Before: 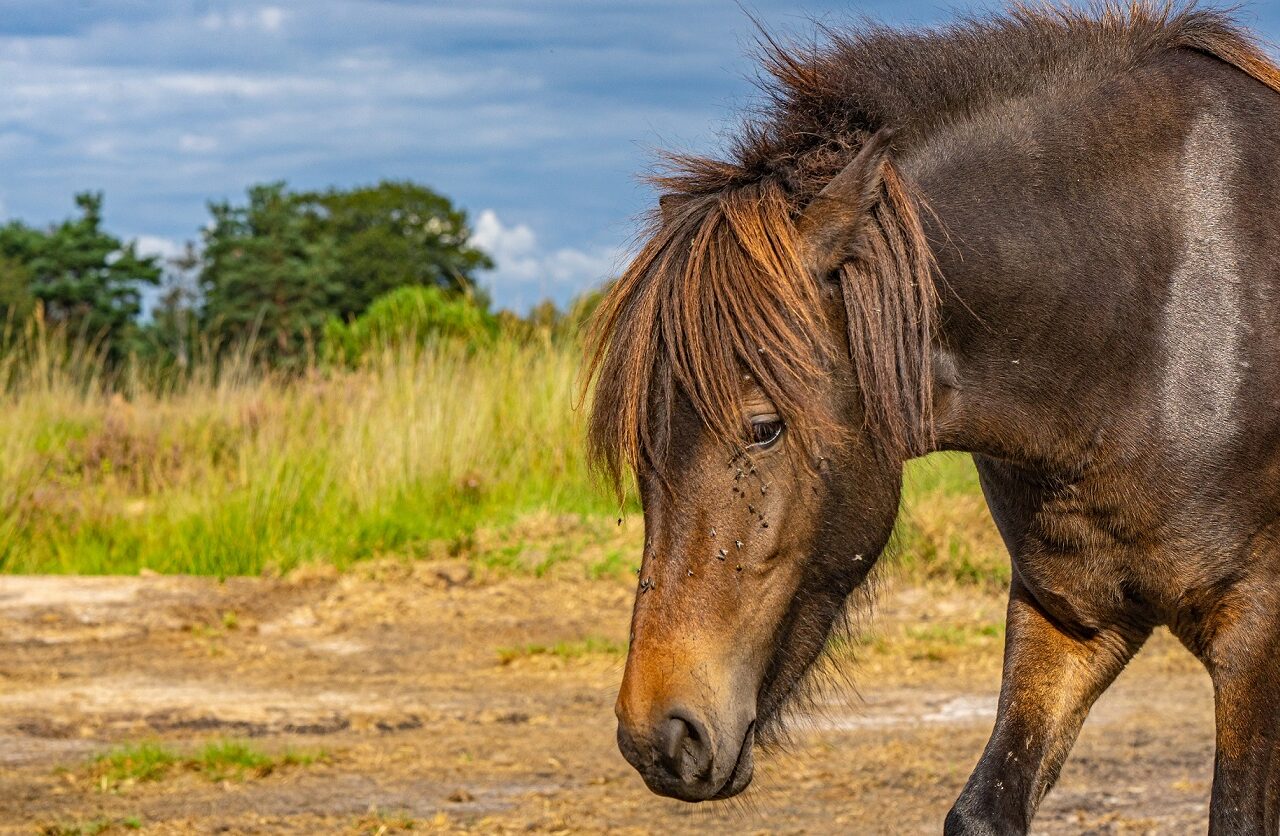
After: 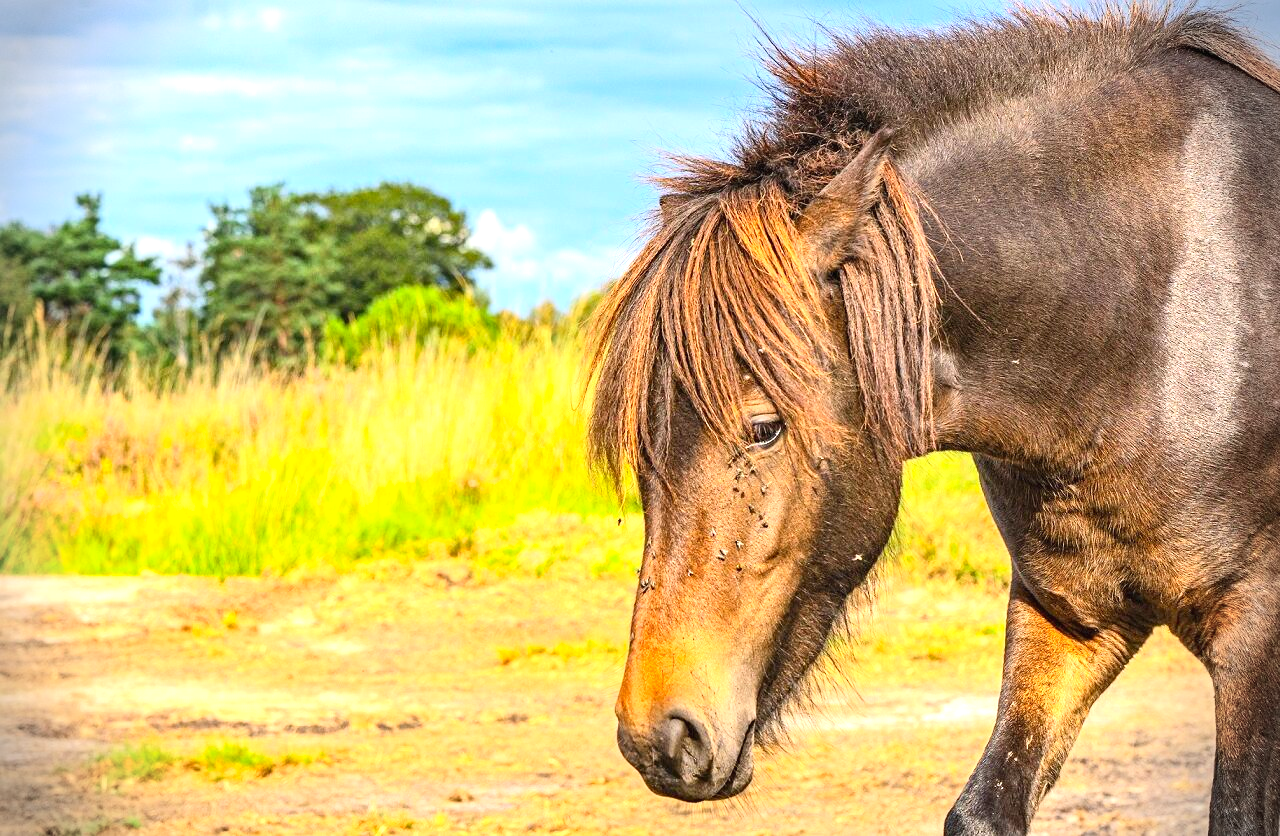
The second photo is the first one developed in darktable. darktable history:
exposure: black level correction 0, exposure 1.1 EV, compensate exposure bias true, compensate highlight preservation false
vignetting: fall-off start 88.03%, fall-off radius 24.9%
contrast brightness saturation: contrast 0.2, brightness 0.16, saturation 0.22
